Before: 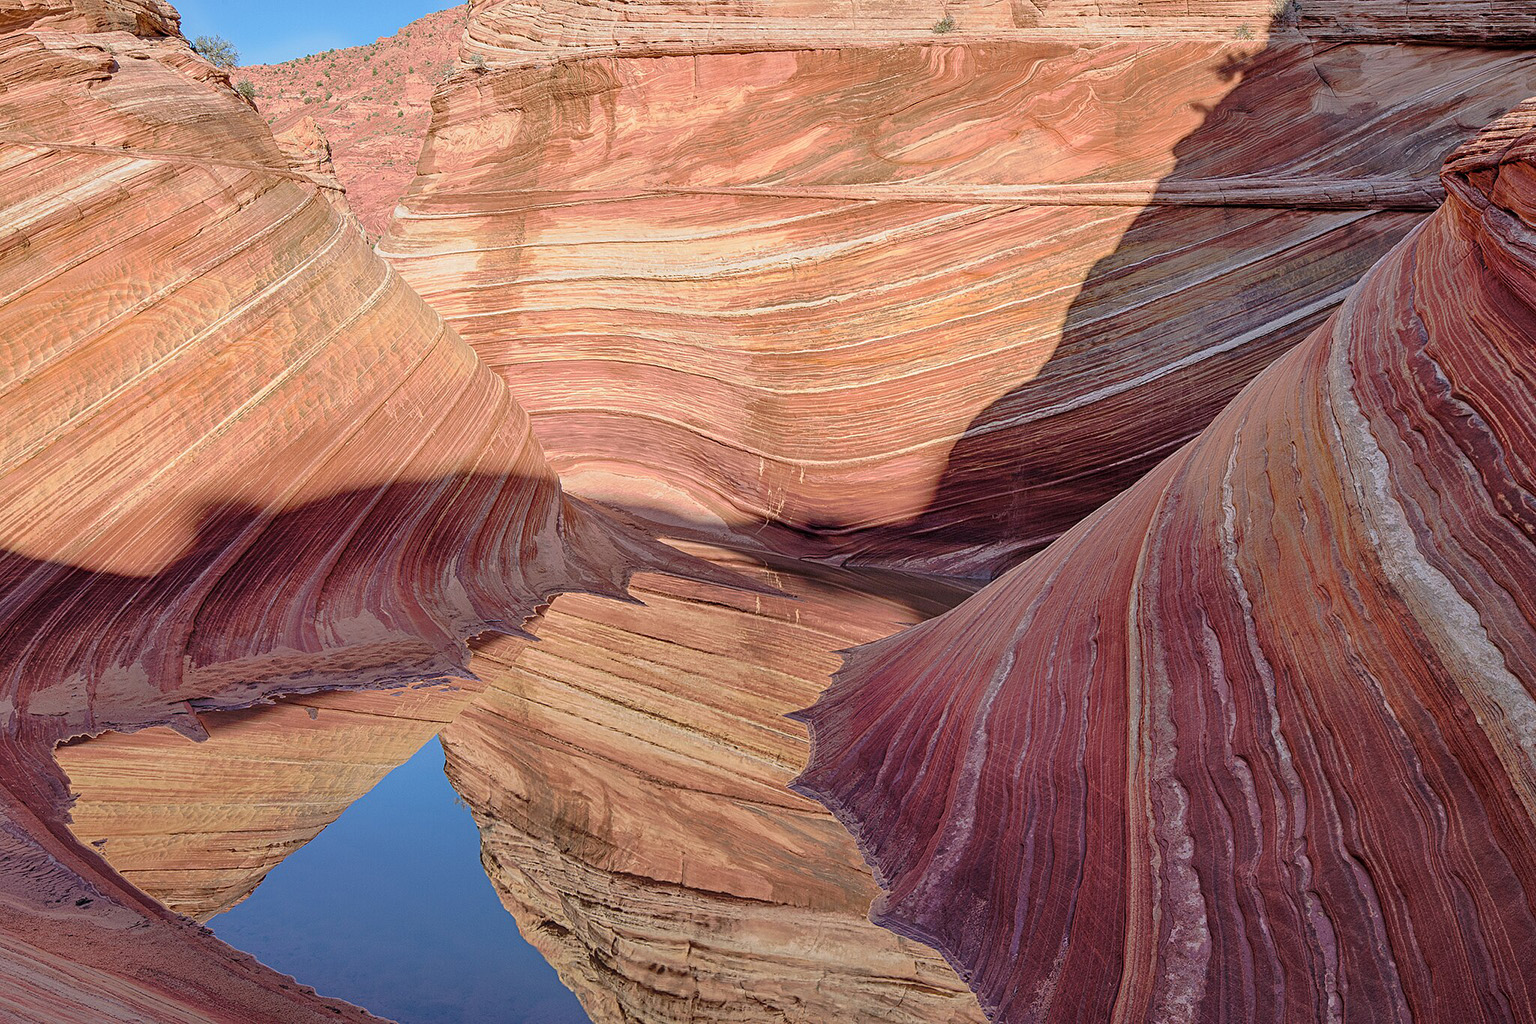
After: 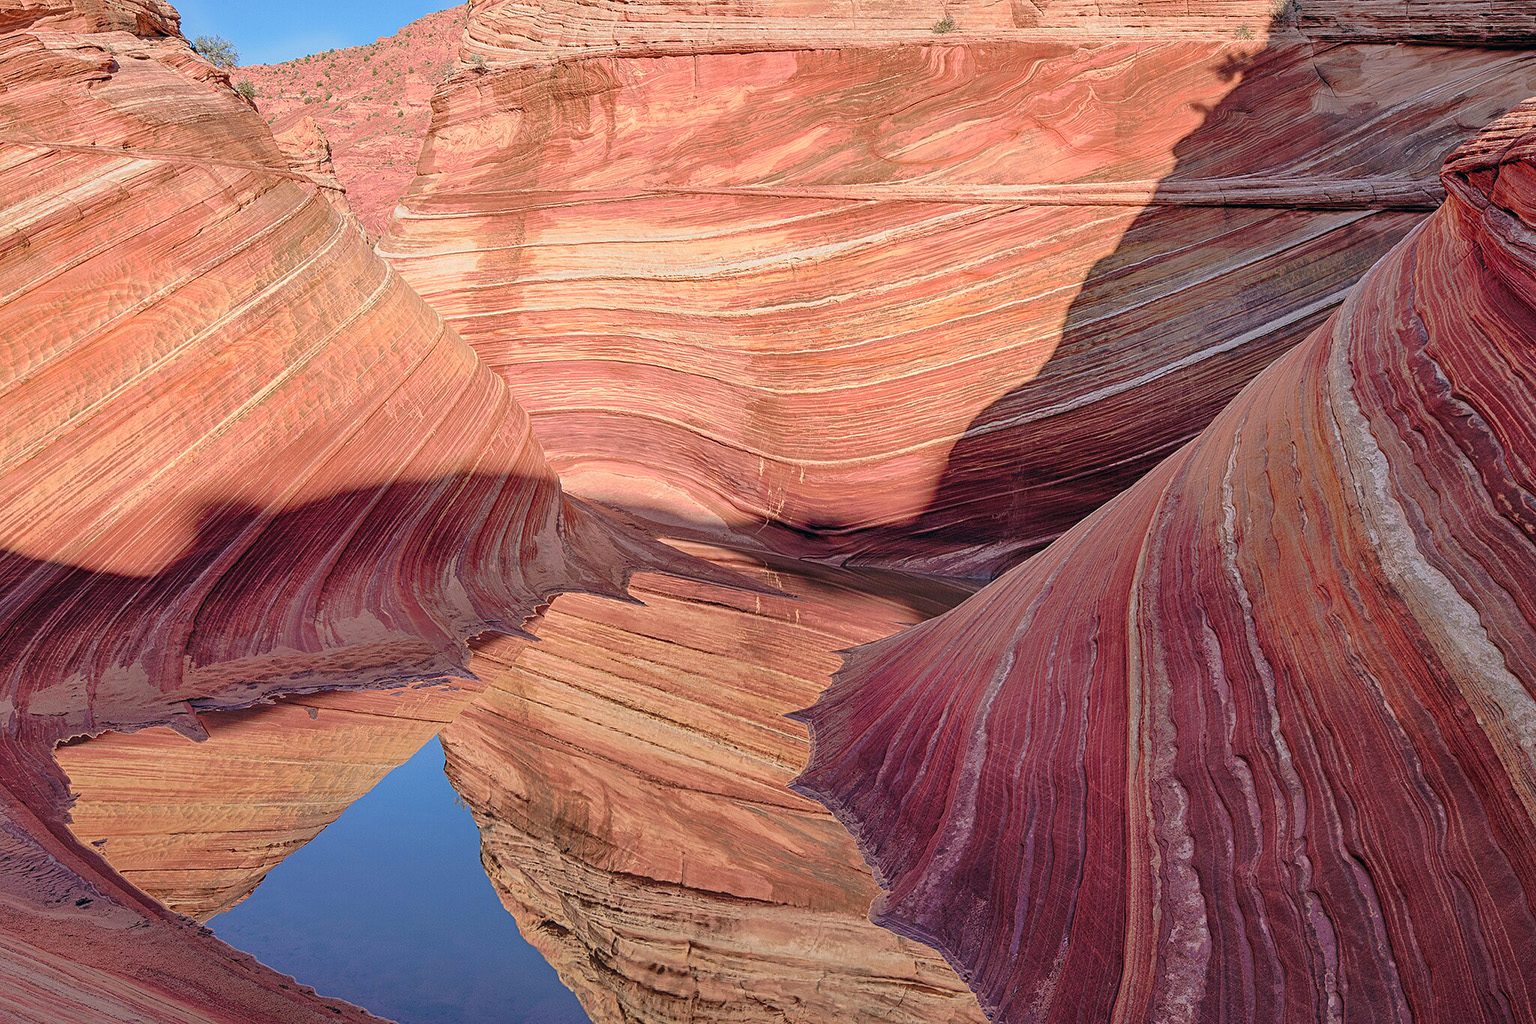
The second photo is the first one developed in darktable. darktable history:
color balance: lift [1, 0.998, 1.001, 1.002], gamma [1, 1.02, 1, 0.98], gain [1, 1.02, 1.003, 0.98]
color zones: curves: ch1 [(0.309, 0.524) (0.41, 0.329) (0.508, 0.509)]; ch2 [(0.25, 0.457) (0.75, 0.5)]
